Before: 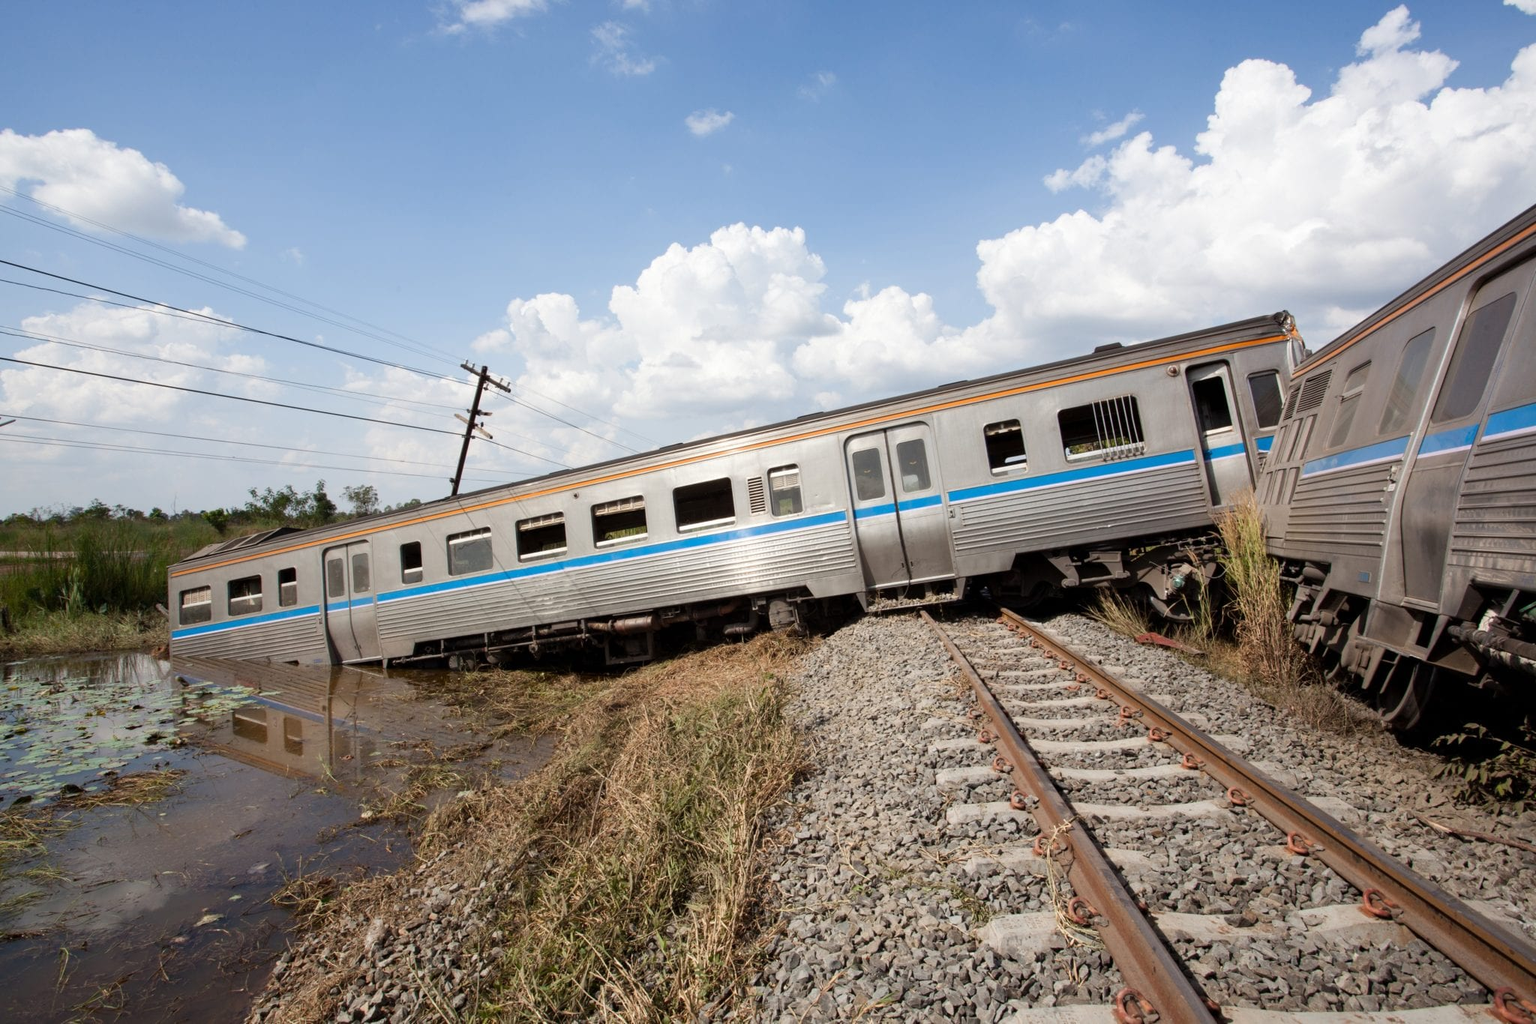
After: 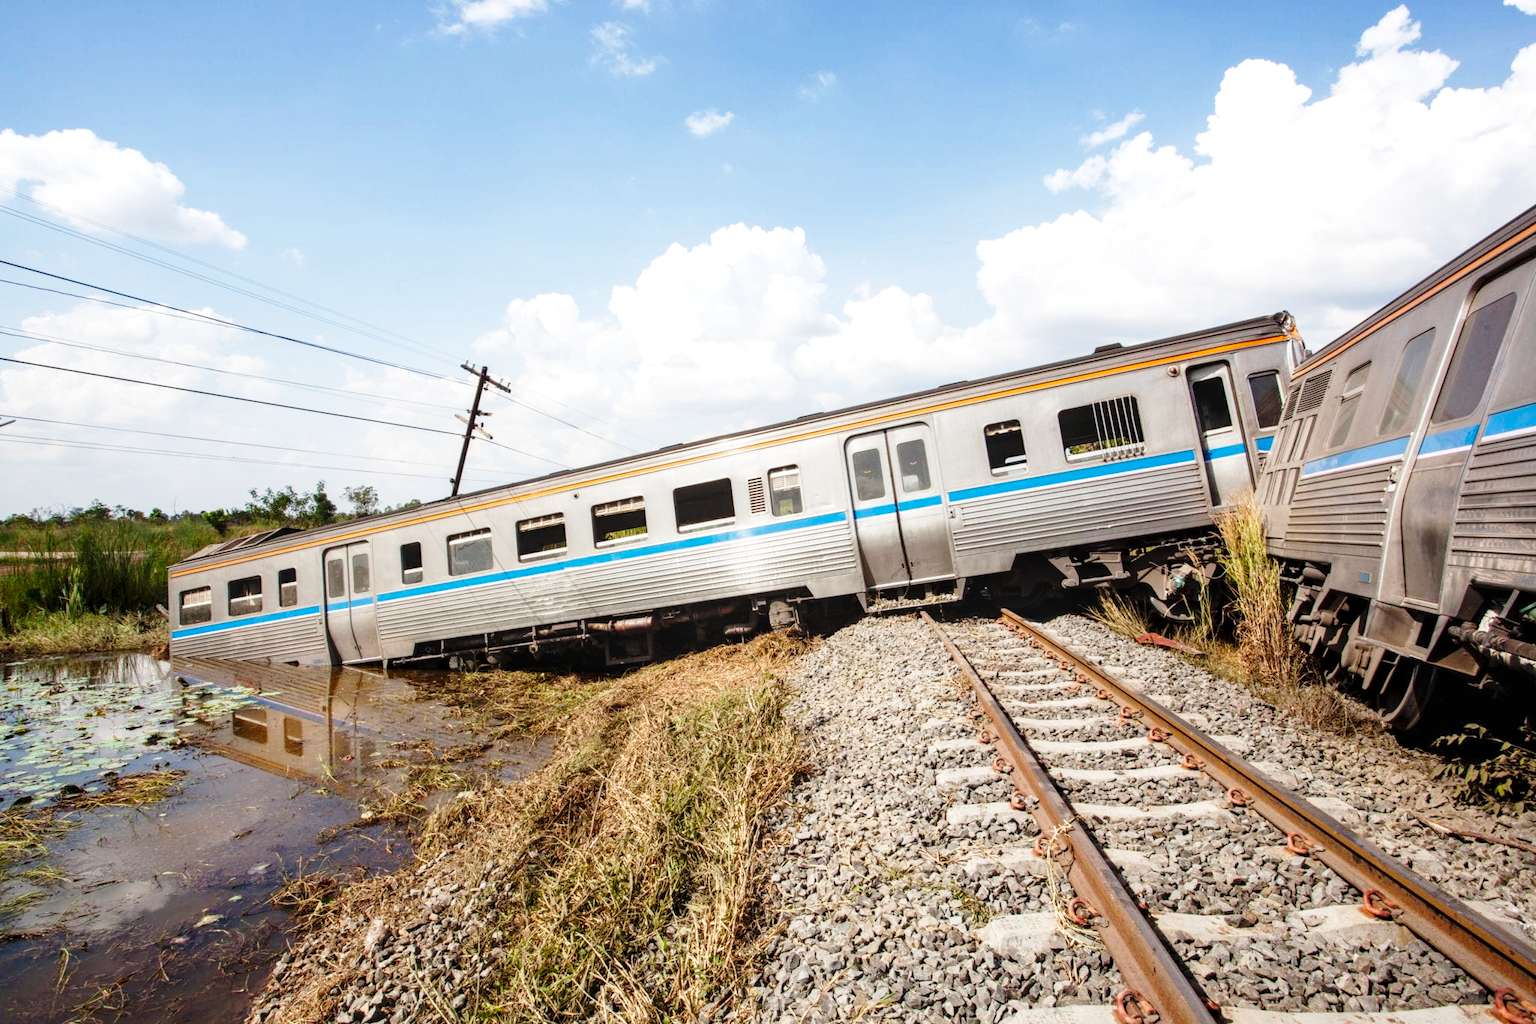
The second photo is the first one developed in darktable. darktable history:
local contrast: on, module defaults
color balance rgb: perceptual saturation grading › global saturation 10%, global vibrance 10%
base curve: curves: ch0 [(0, 0) (0.028, 0.03) (0.121, 0.232) (0.46, 0.748) (0.859, 0.968) (1, 1)], preserve colors none
